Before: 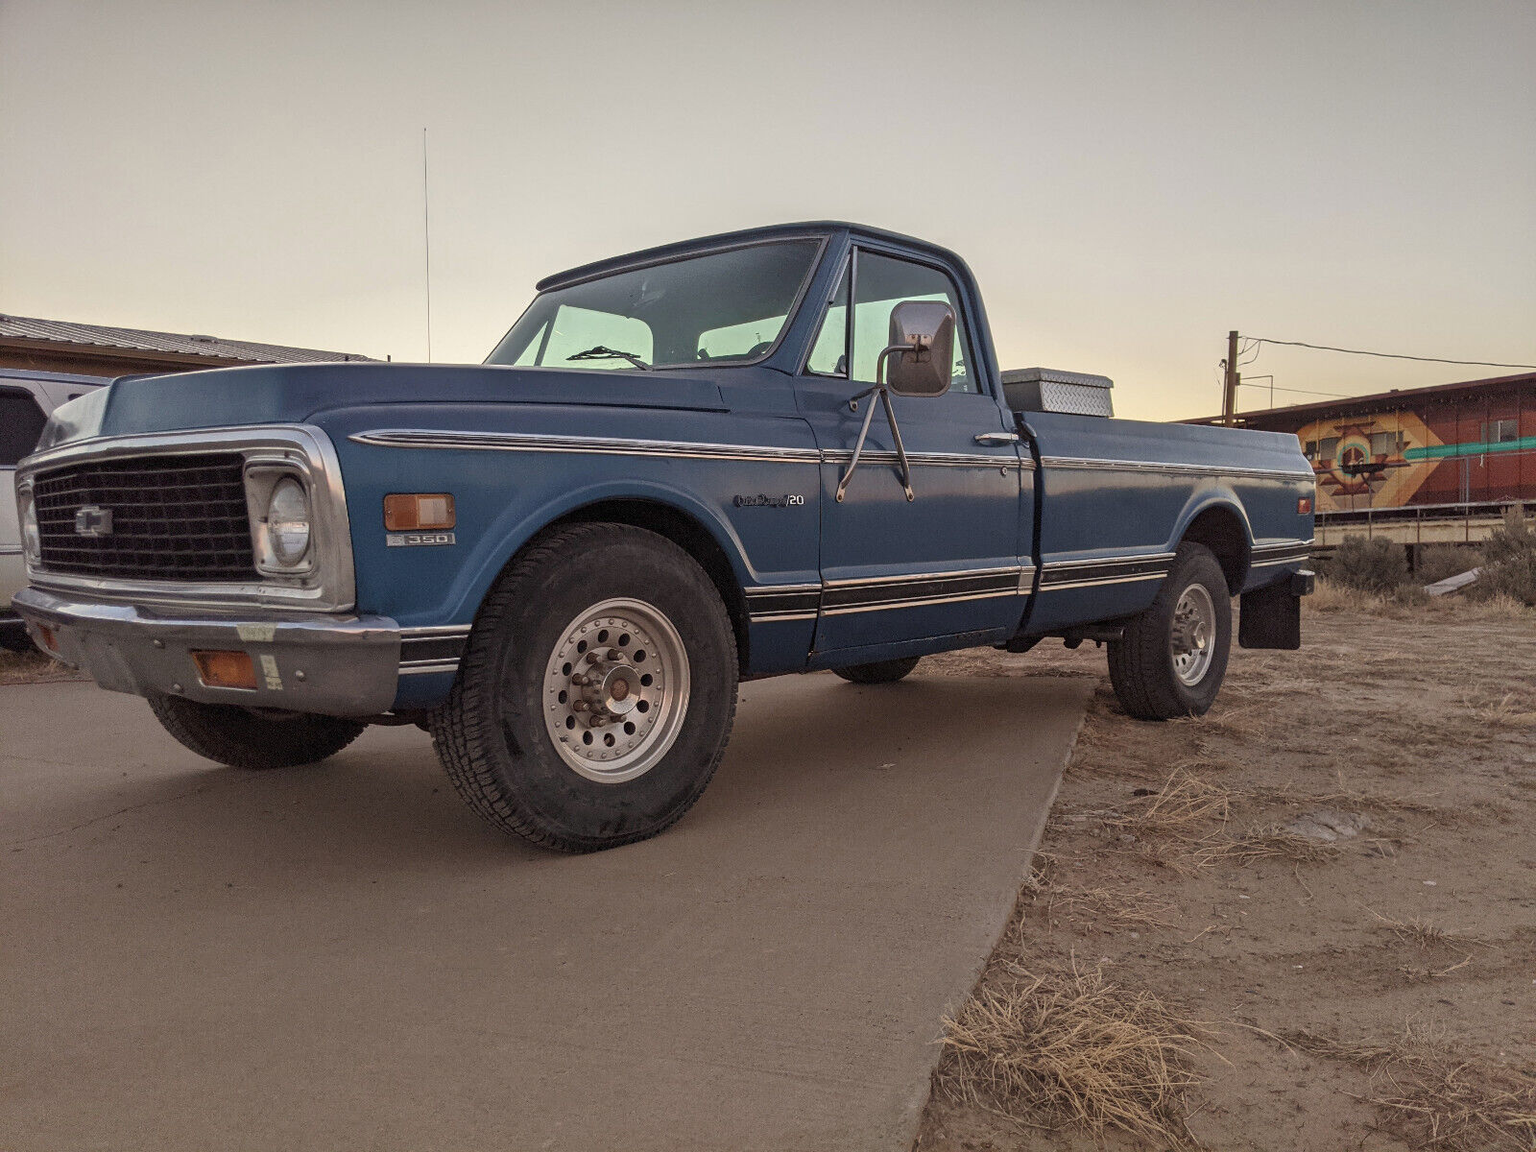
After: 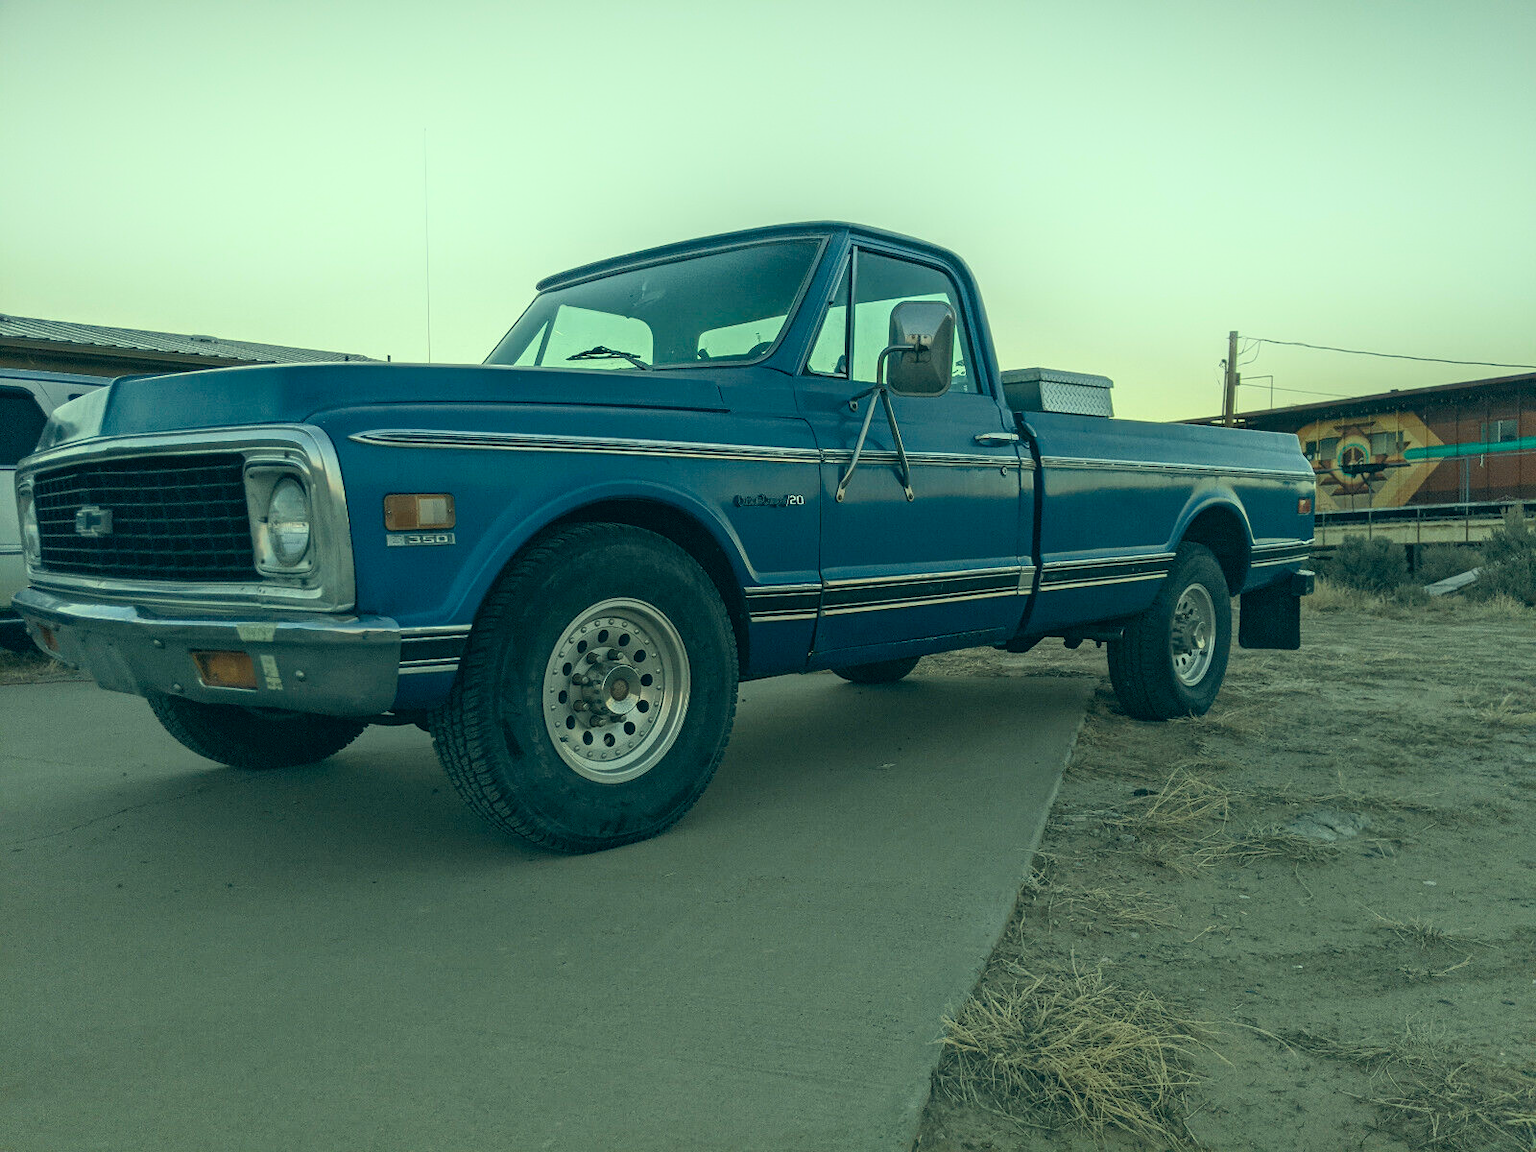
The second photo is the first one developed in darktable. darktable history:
shadows and highlights: shadows -21.3, highlights 100, soften with gaussian
color correction: highlights a* -20.08, highlights b* 9.8, shadows a* -20.4, shadows b* -10.76
